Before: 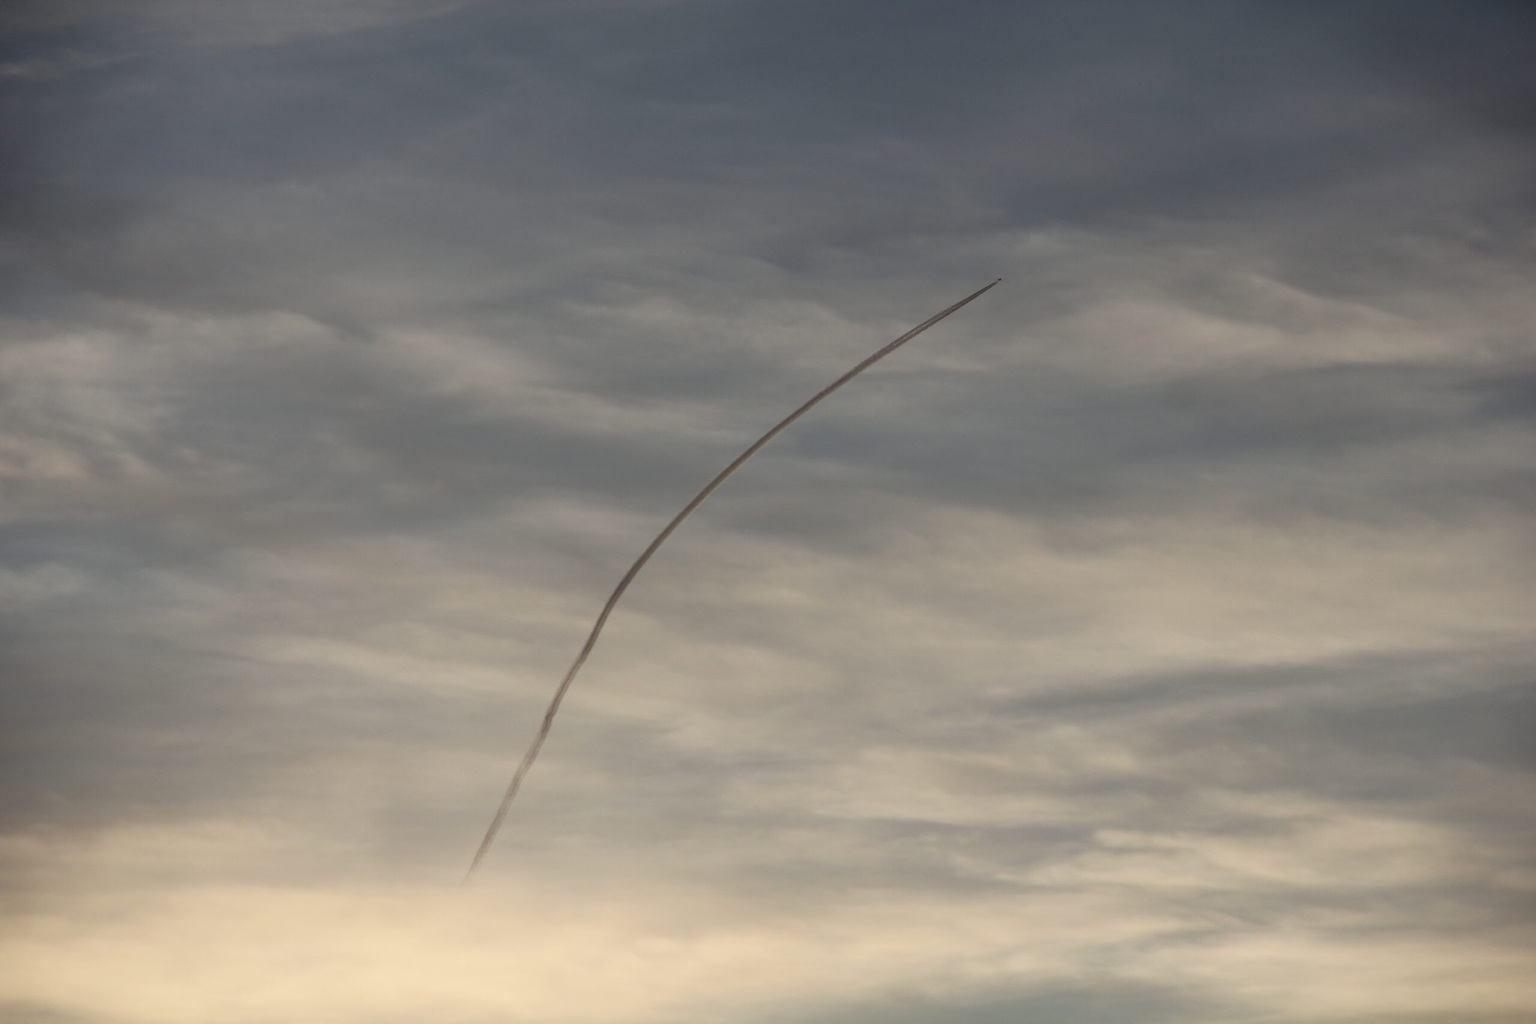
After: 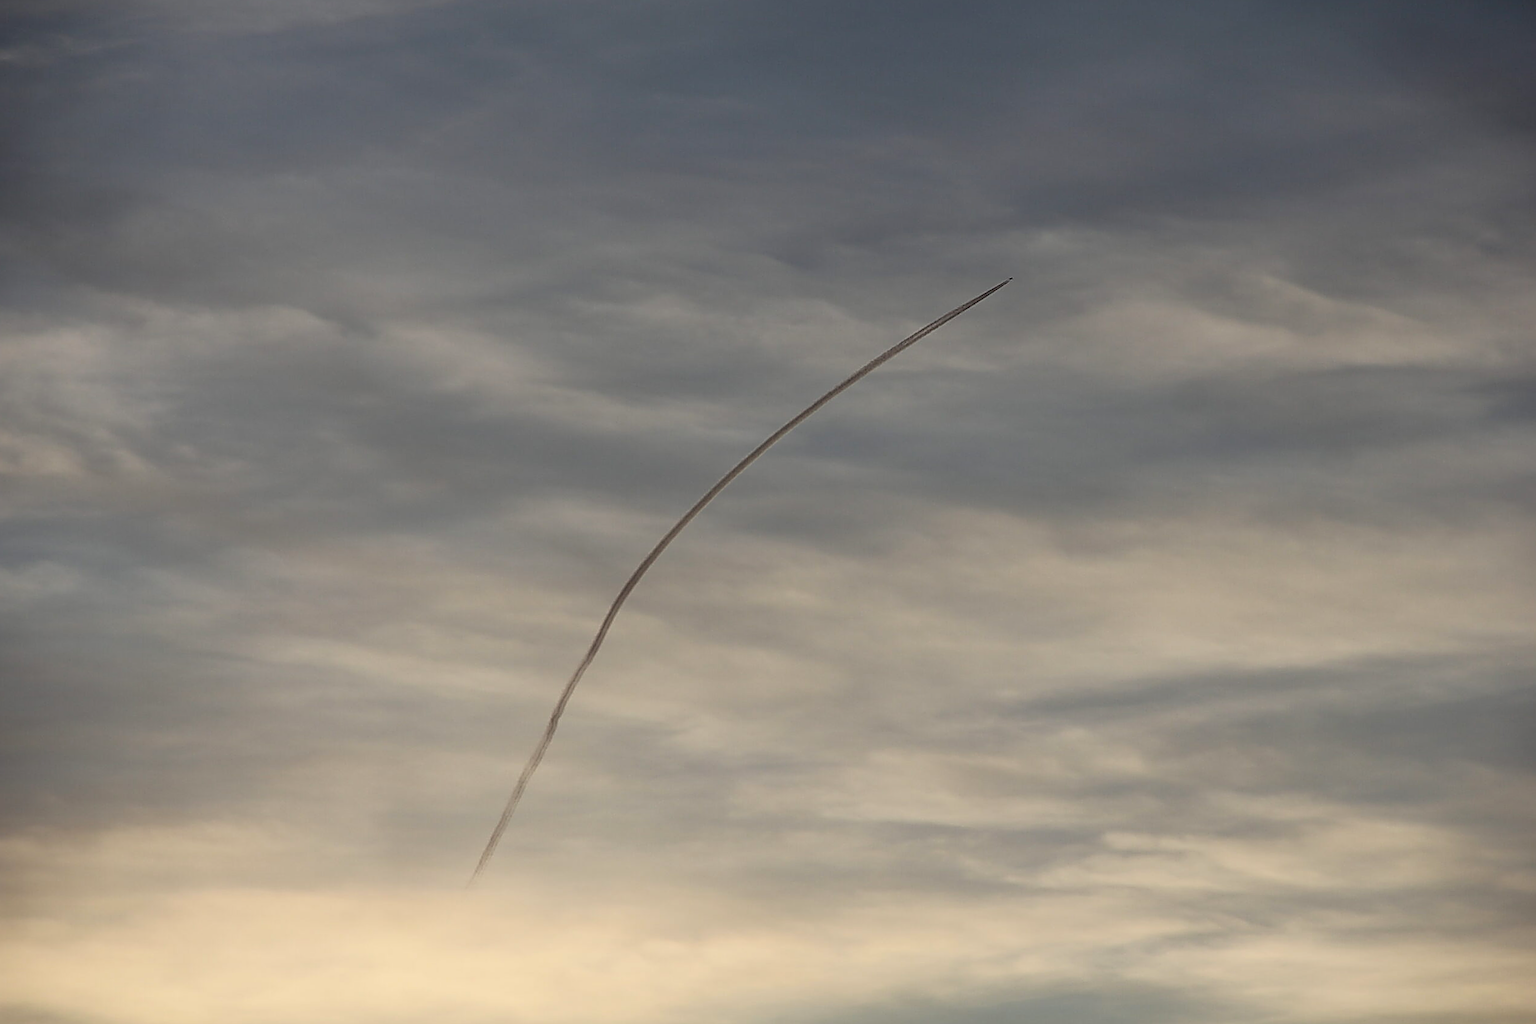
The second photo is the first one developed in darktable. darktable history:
sharpen: amount 2
rotate and perspective: rotation 0.174°, lens shift (vertical) 0.013, lens shift (horizontal) 0.019, shear 0.001, automatic cropping original format, crop left 0.007, crop right 0.991, crop top 0.016, crop bottom 0.997
color correction: saturation 1.11
